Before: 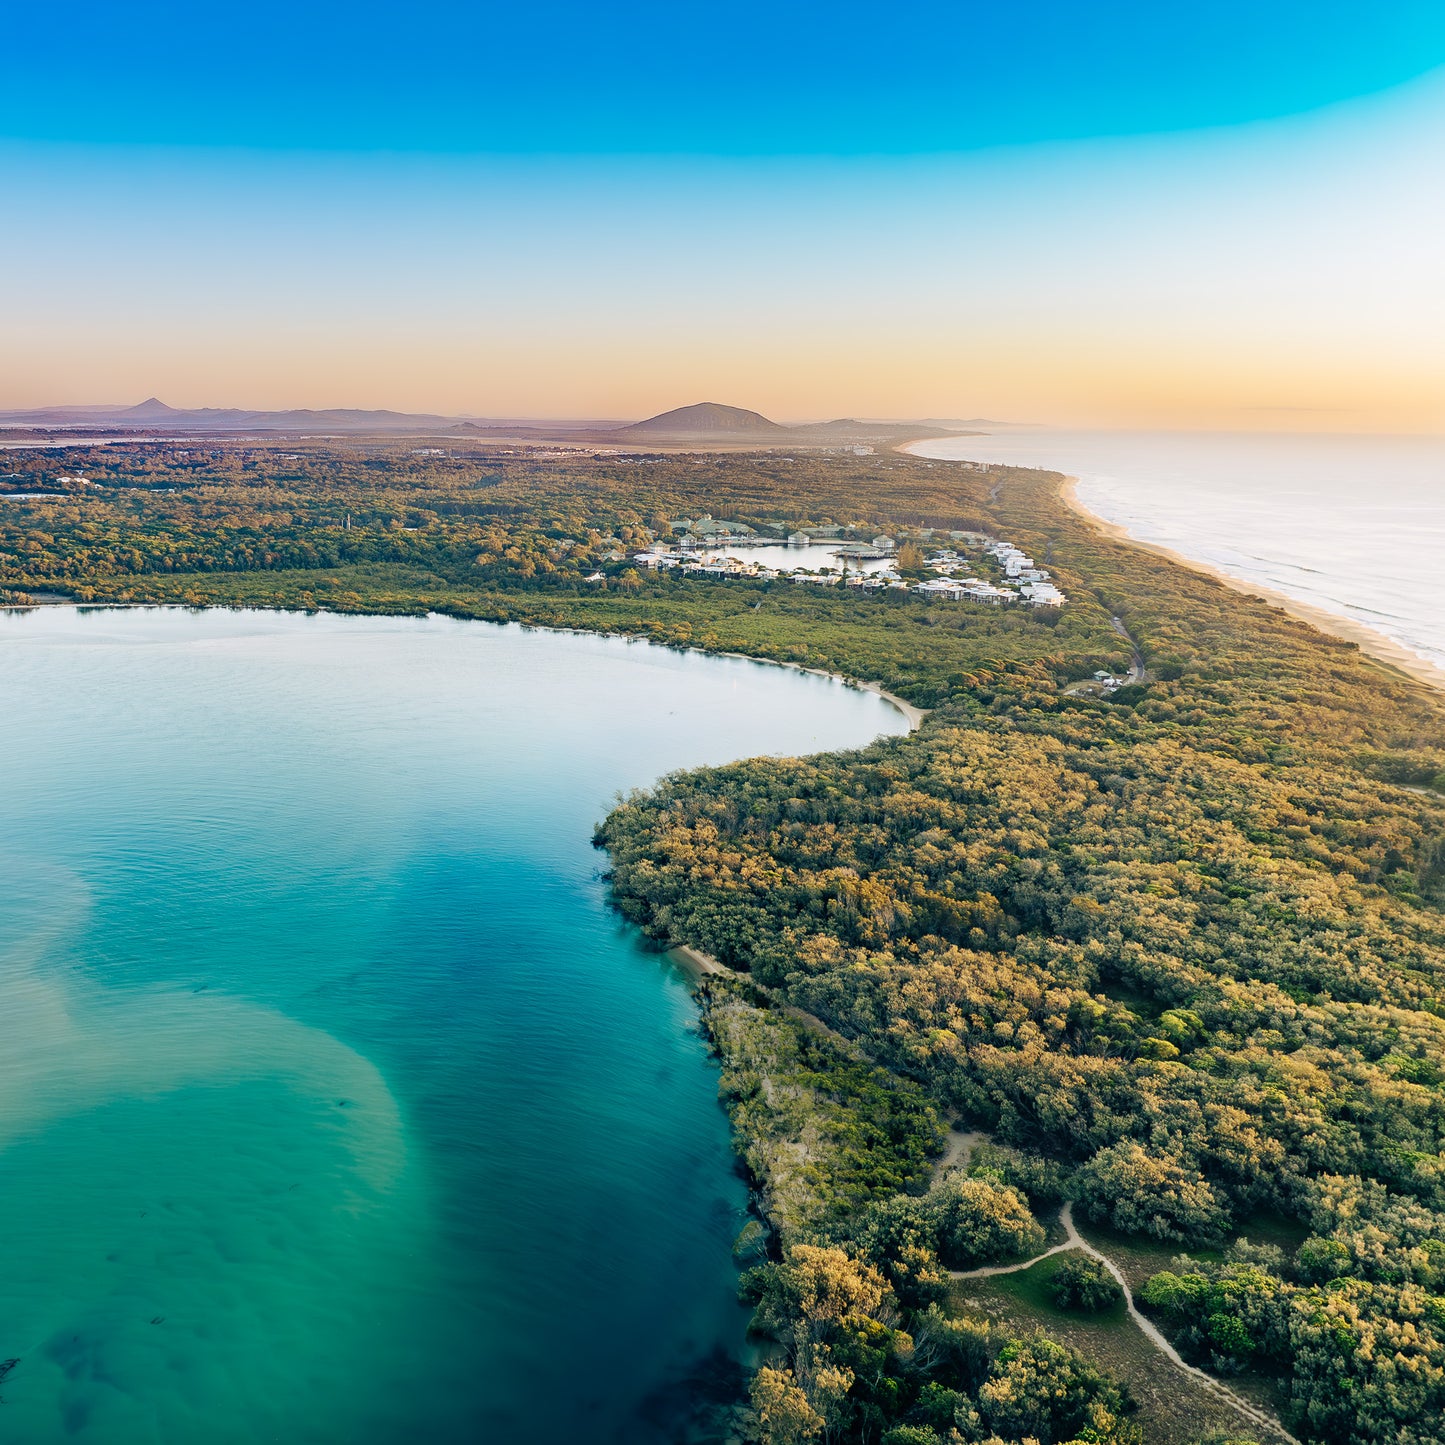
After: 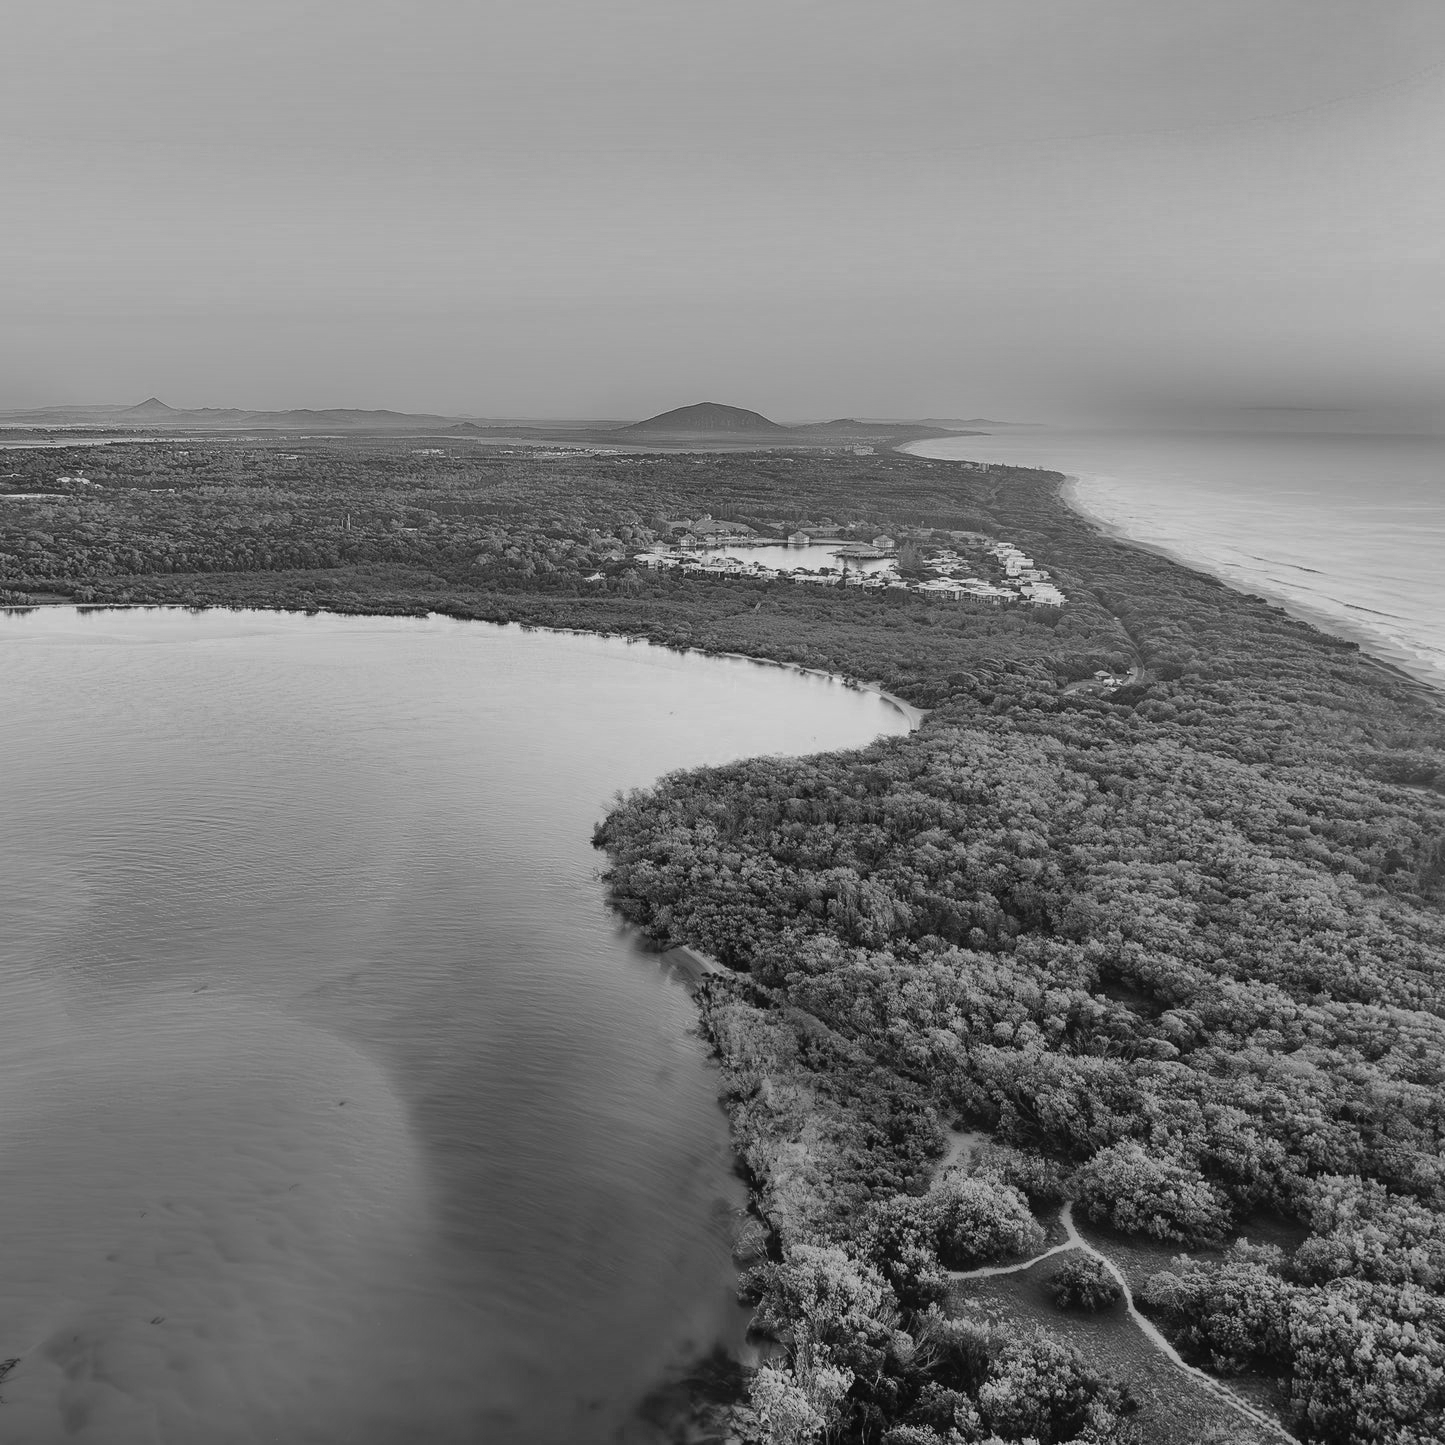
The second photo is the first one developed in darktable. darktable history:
shadows and highlights: shadows 82.48, white point adjustment -9.05, highlights -61.32, soften with gaussian
contrast equalizer: y [[0.5, 0.488, 0.462, 0.461, 0.491, 0.5], [0.5 ×6], [0.5 ×6], [0 ×6], [0 ×6]]
color zones: curves: ch0 [(0, 0.613) (0.01, 0.613) (0.245, 0.448) (0.498, 0.529) (0.642, 0.665) (0.879, 0.777) (0.99, 0.613)]; ch1 [(0, 0) (0.143, 0) (0.286, 0) (0.429, 0) (0.571, 0) (0.714, 0) (0.857, 0)]
